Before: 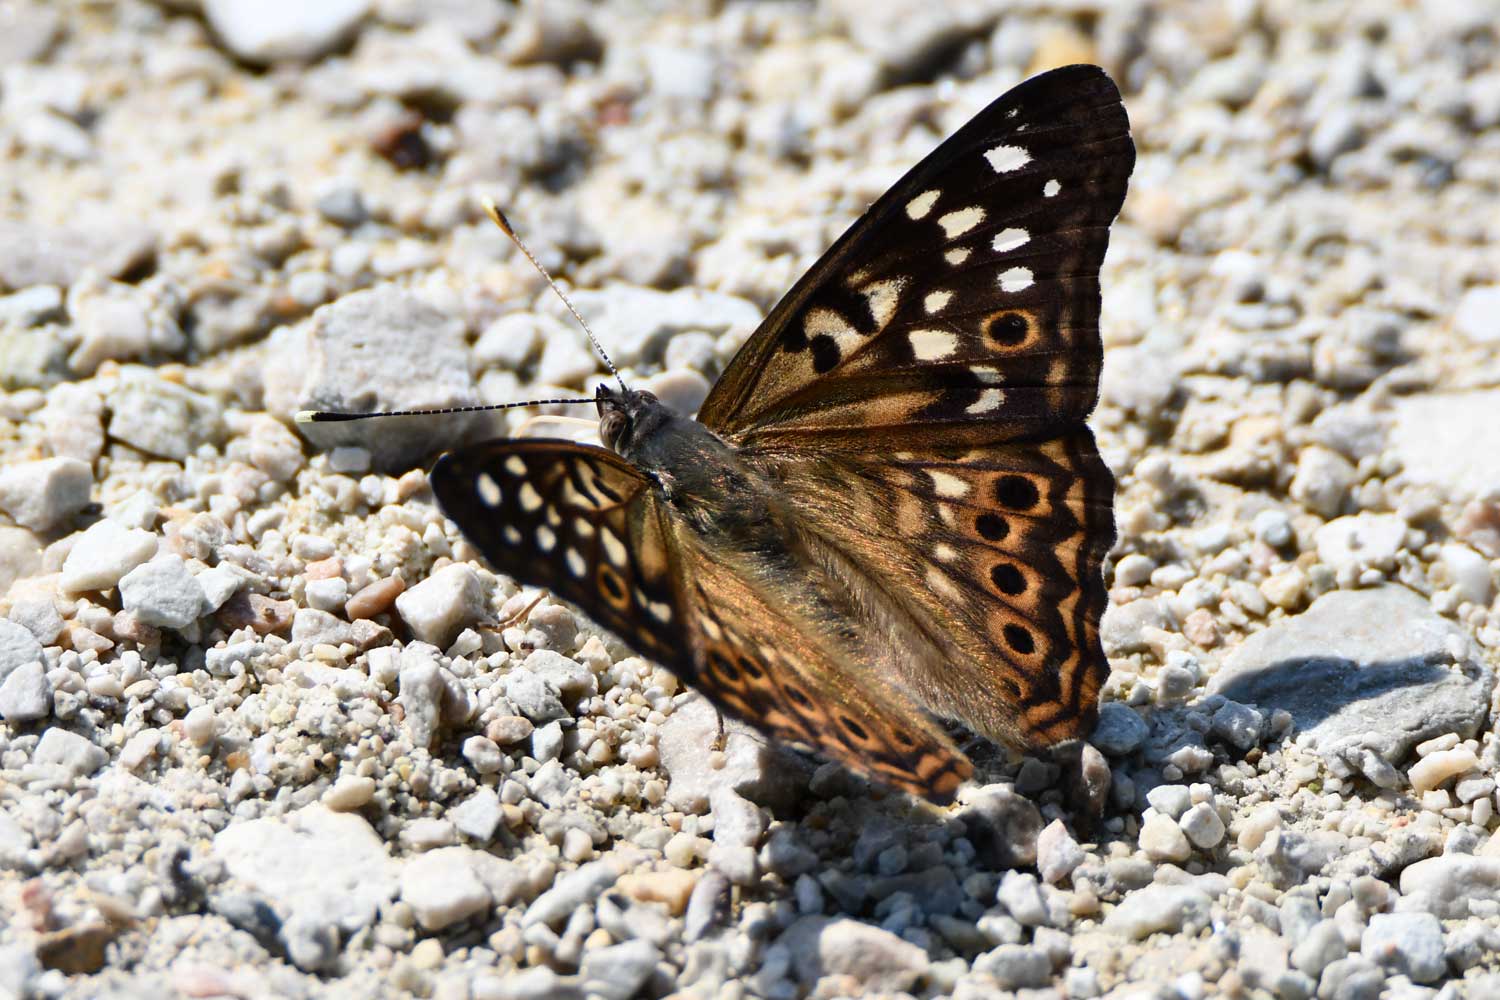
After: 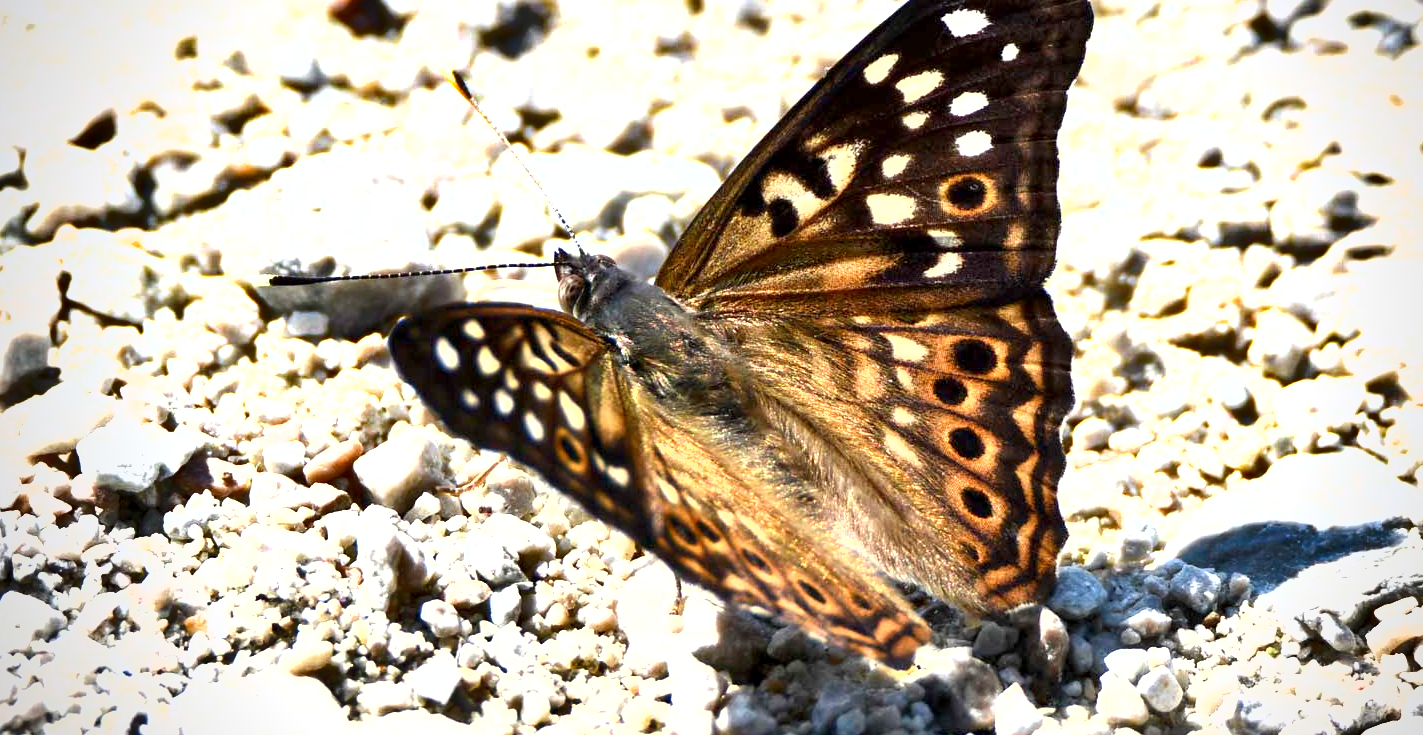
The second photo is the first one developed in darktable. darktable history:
exposure: black level correction 0.001, exposure 1.306 EV, compensate highlight preservation false
contrast brightness saturation: contrast 0.04, saturation 0.07
shadows and highlights: white point adjustment 0.03, soften with gaussian
local contrast: highlights 100%, shadows 99%, detail 120%, midtone range 0.2
vignetting: center (0.036, -0.093), unbound false
crop and rotate: left 2.851%, top 13.616%, right 2.278%, bottom 12.851%
